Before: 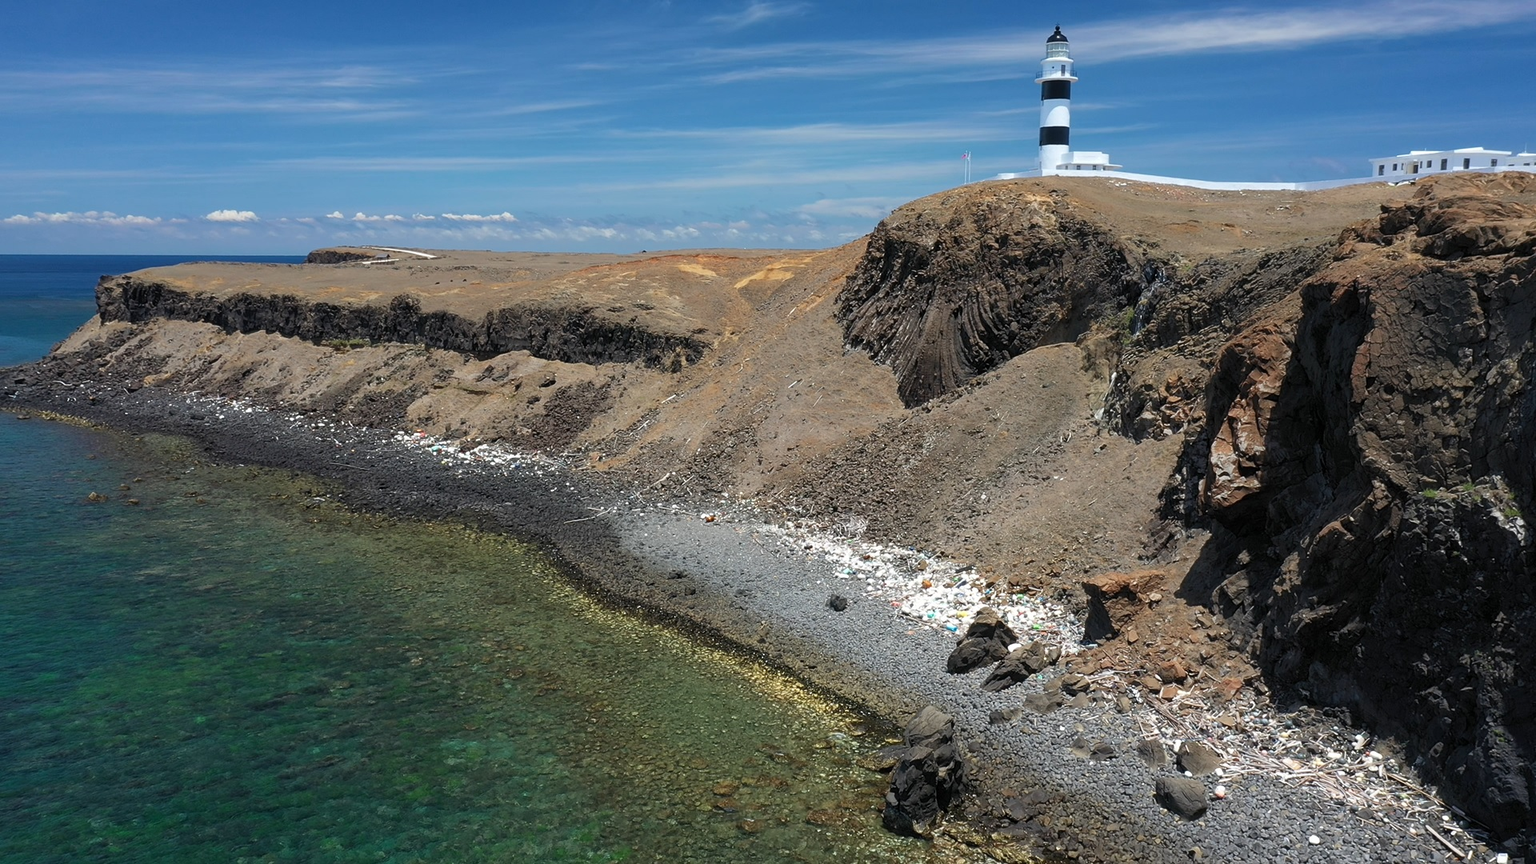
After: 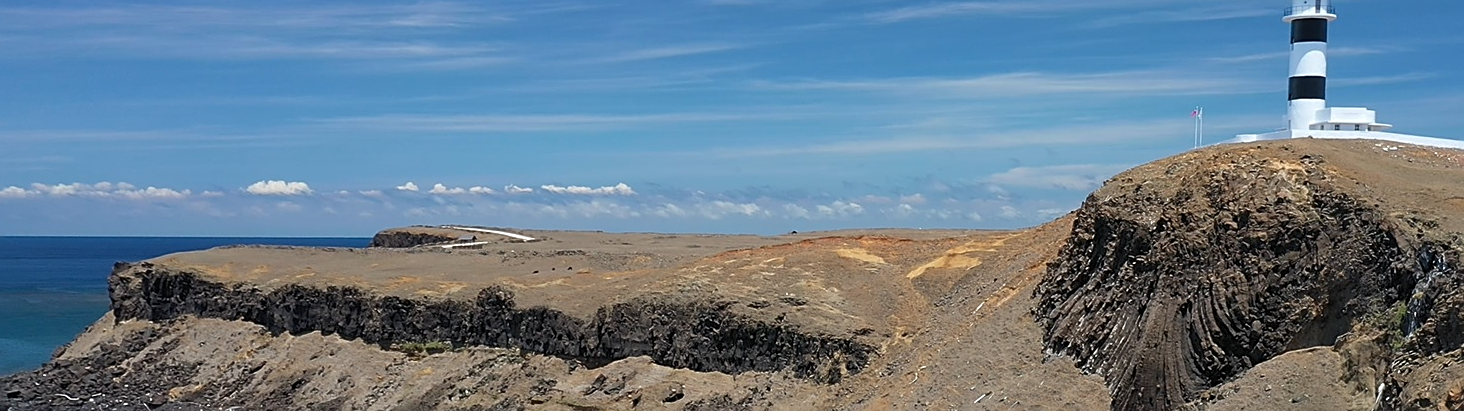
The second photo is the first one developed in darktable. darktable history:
white balance: red 1, blue 1
crop: left 0.579%, top 7.627%, right 23.167%, bottom 54.275%
sharpen: on, module defaults
